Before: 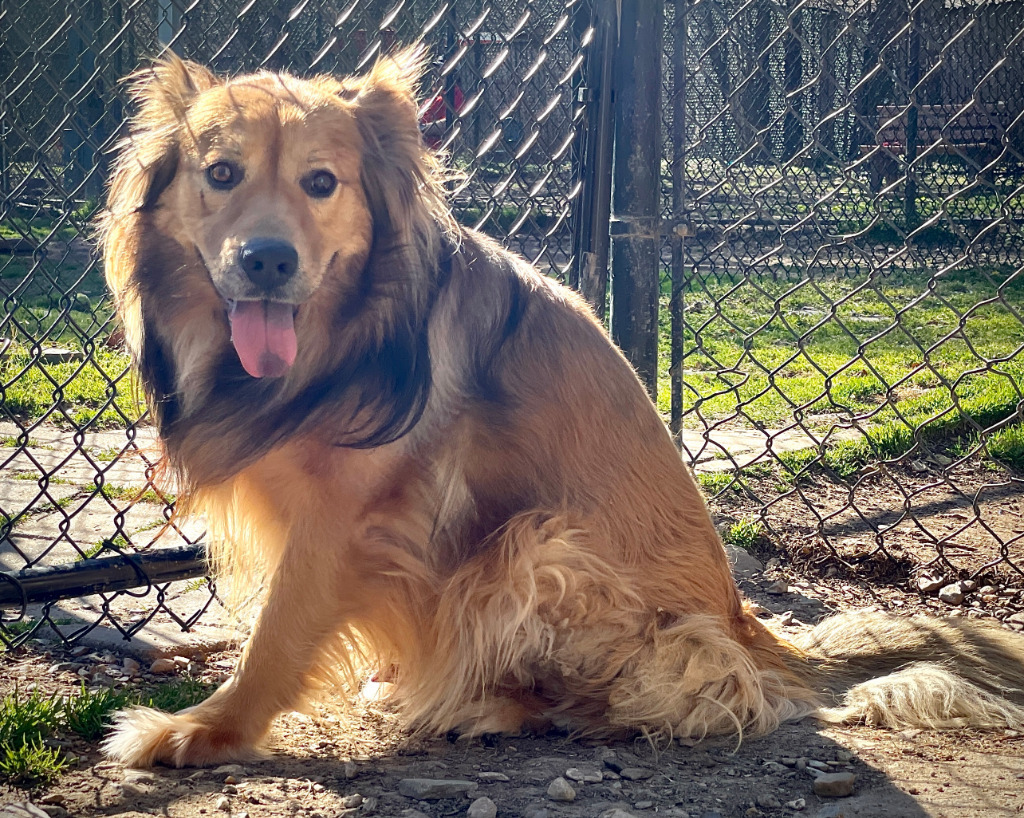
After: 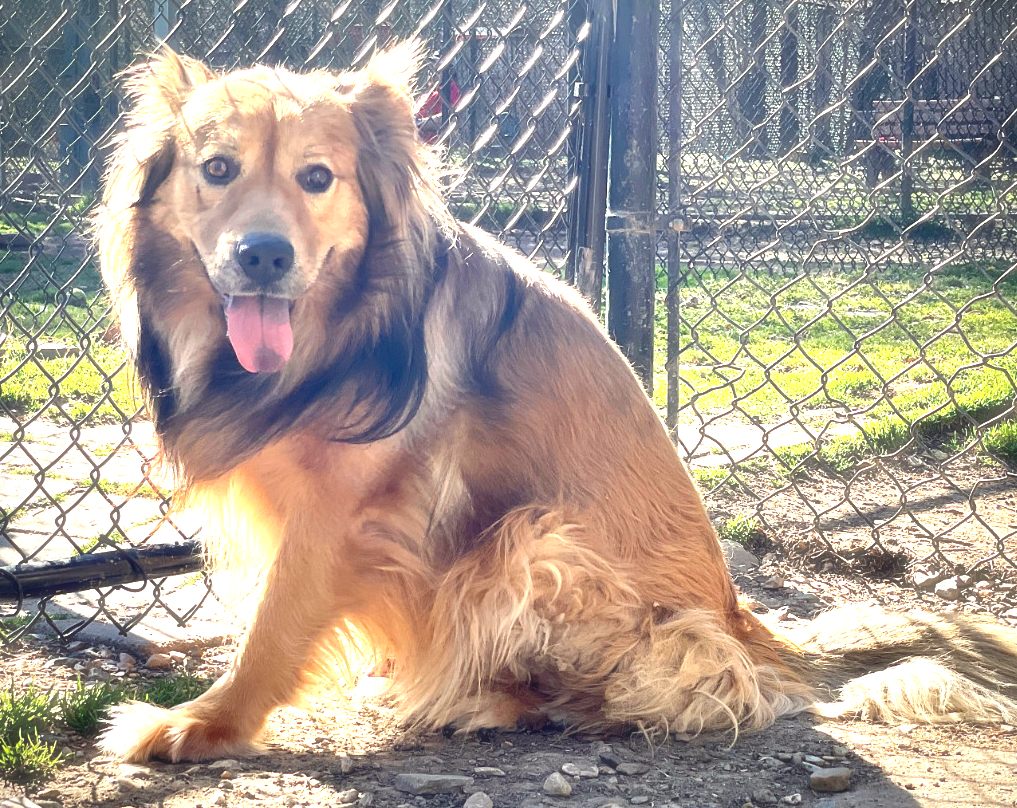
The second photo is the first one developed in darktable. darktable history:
exposure: black level correction 0, exposure 1.105 EV, compensate highlight preservation false
crop: left 0.421%, top 0.707%, right 0.235%, bottom 0.51%
haze removal: strength -0.096, compatibility mode true, adaptive false
